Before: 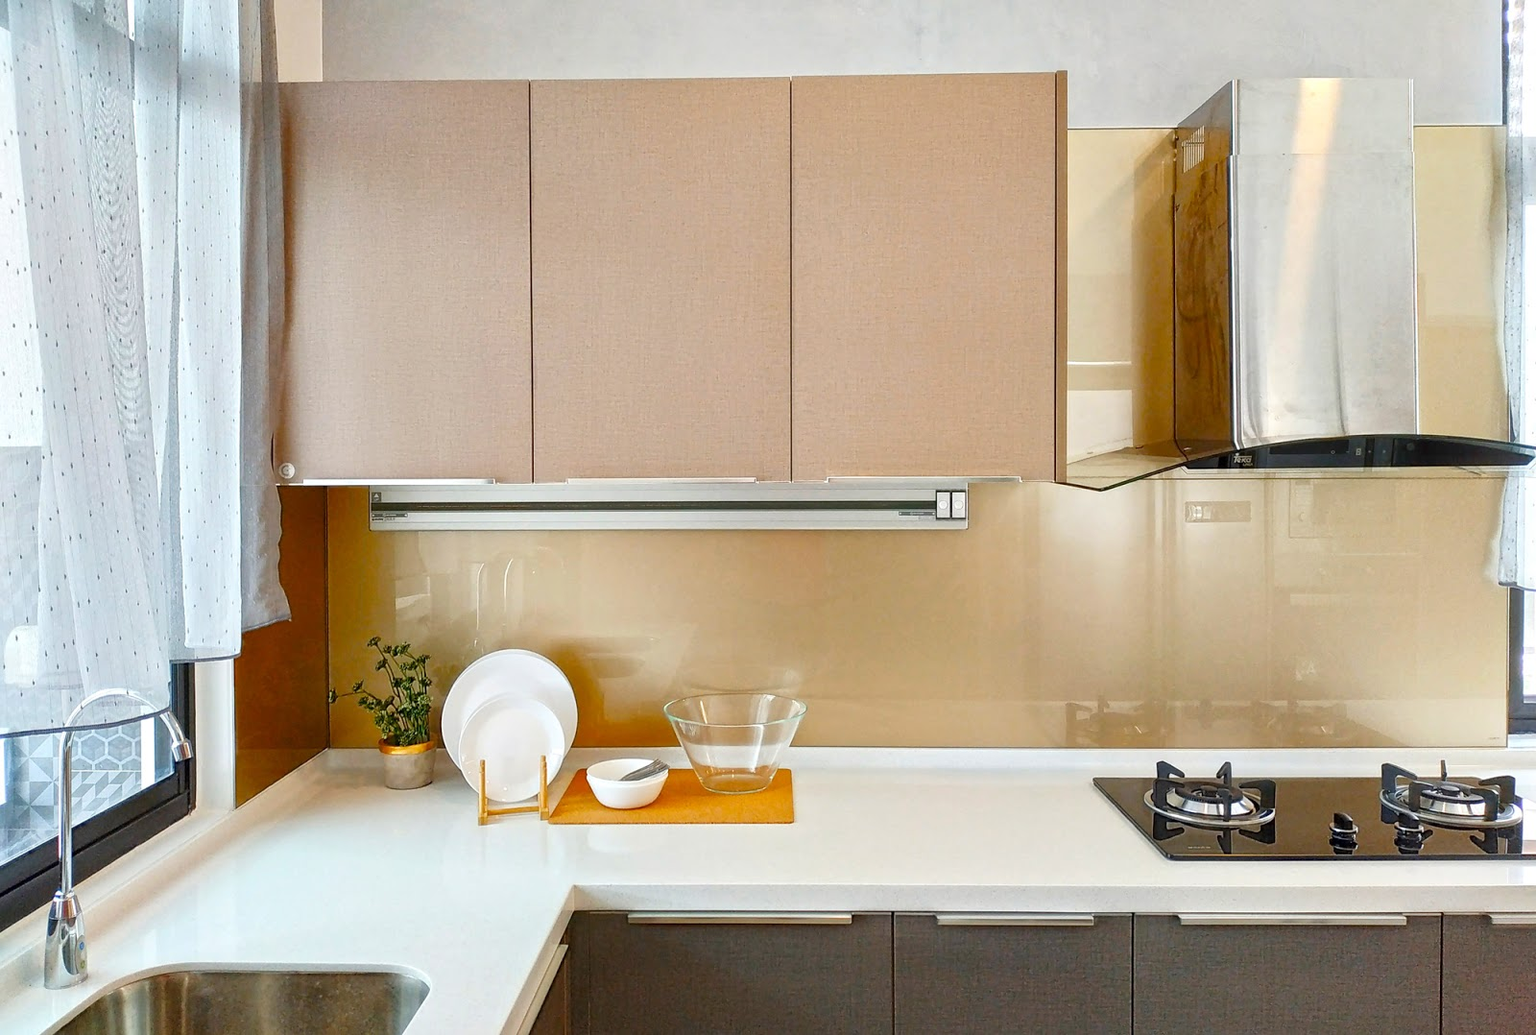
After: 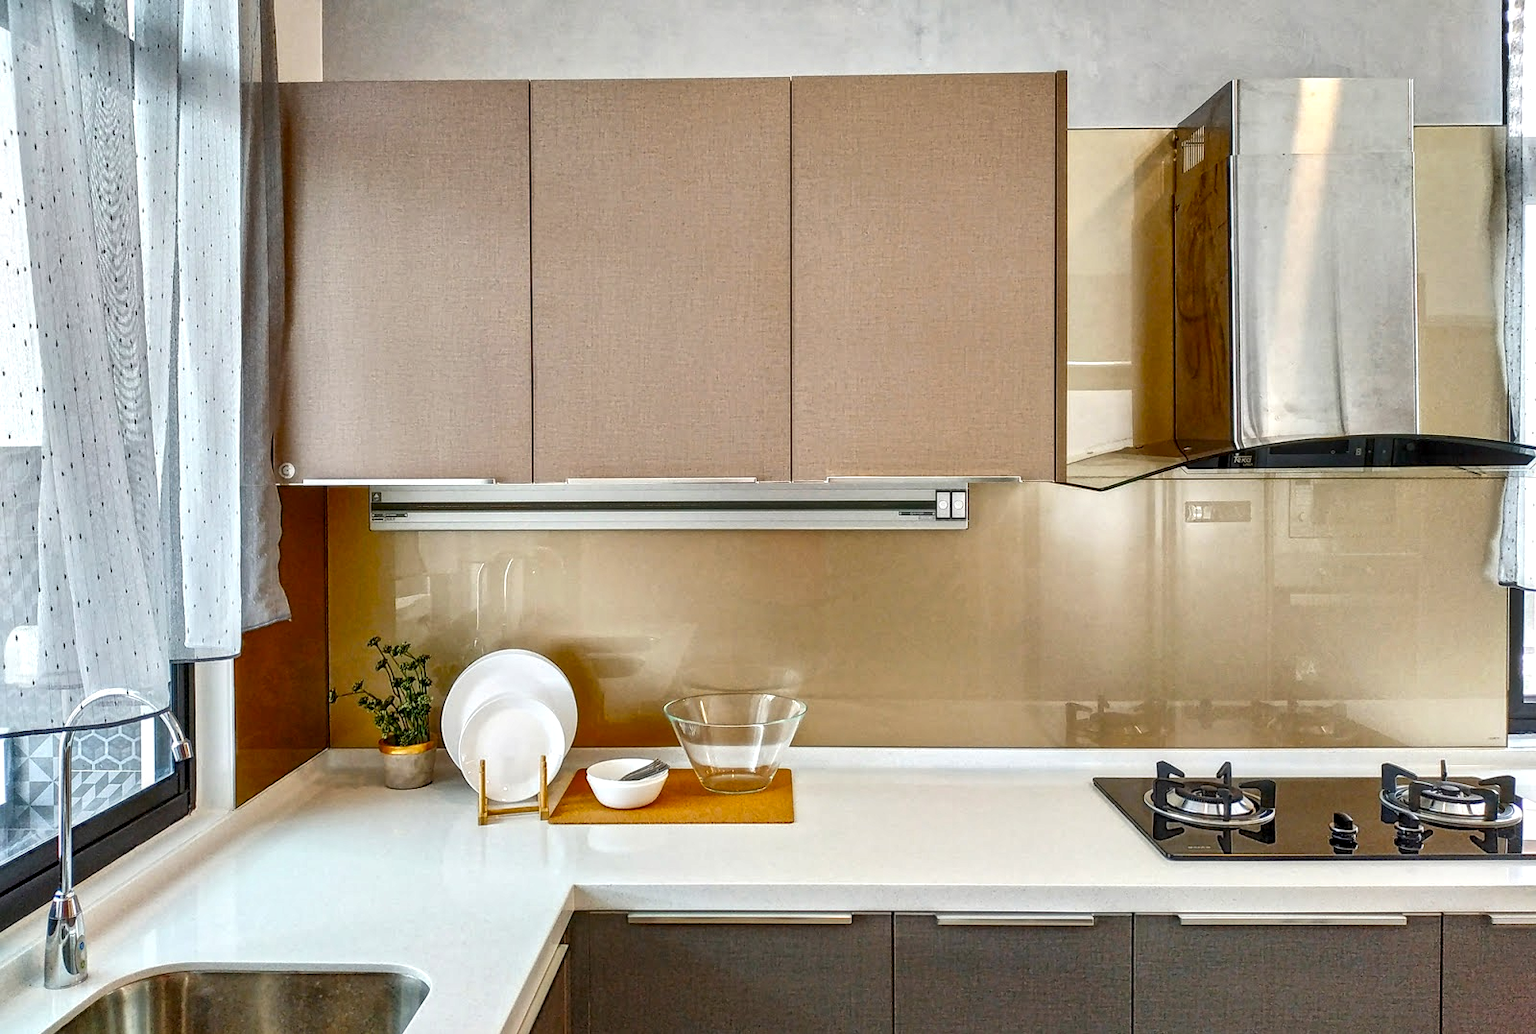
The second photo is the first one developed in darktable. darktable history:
local contrast: detail 144%
exposure: compensate highlight preservation false
shadows and highlights: highlights color adjustment 0%, soften with gaussian
